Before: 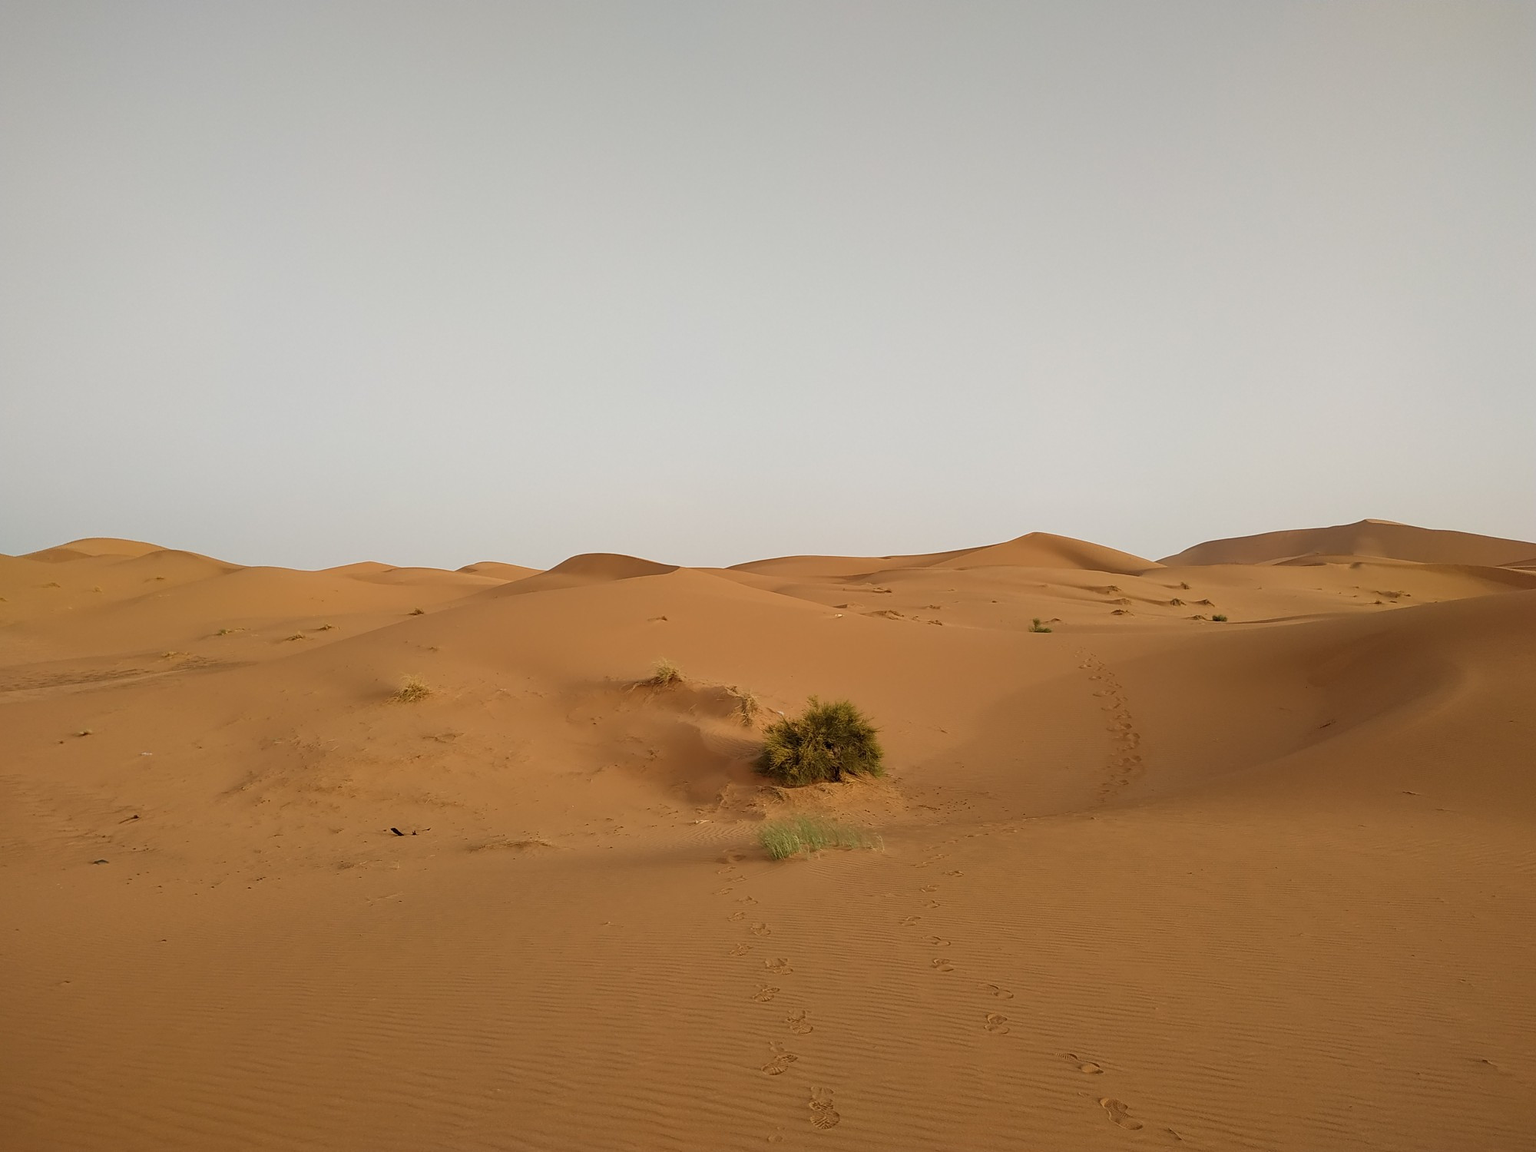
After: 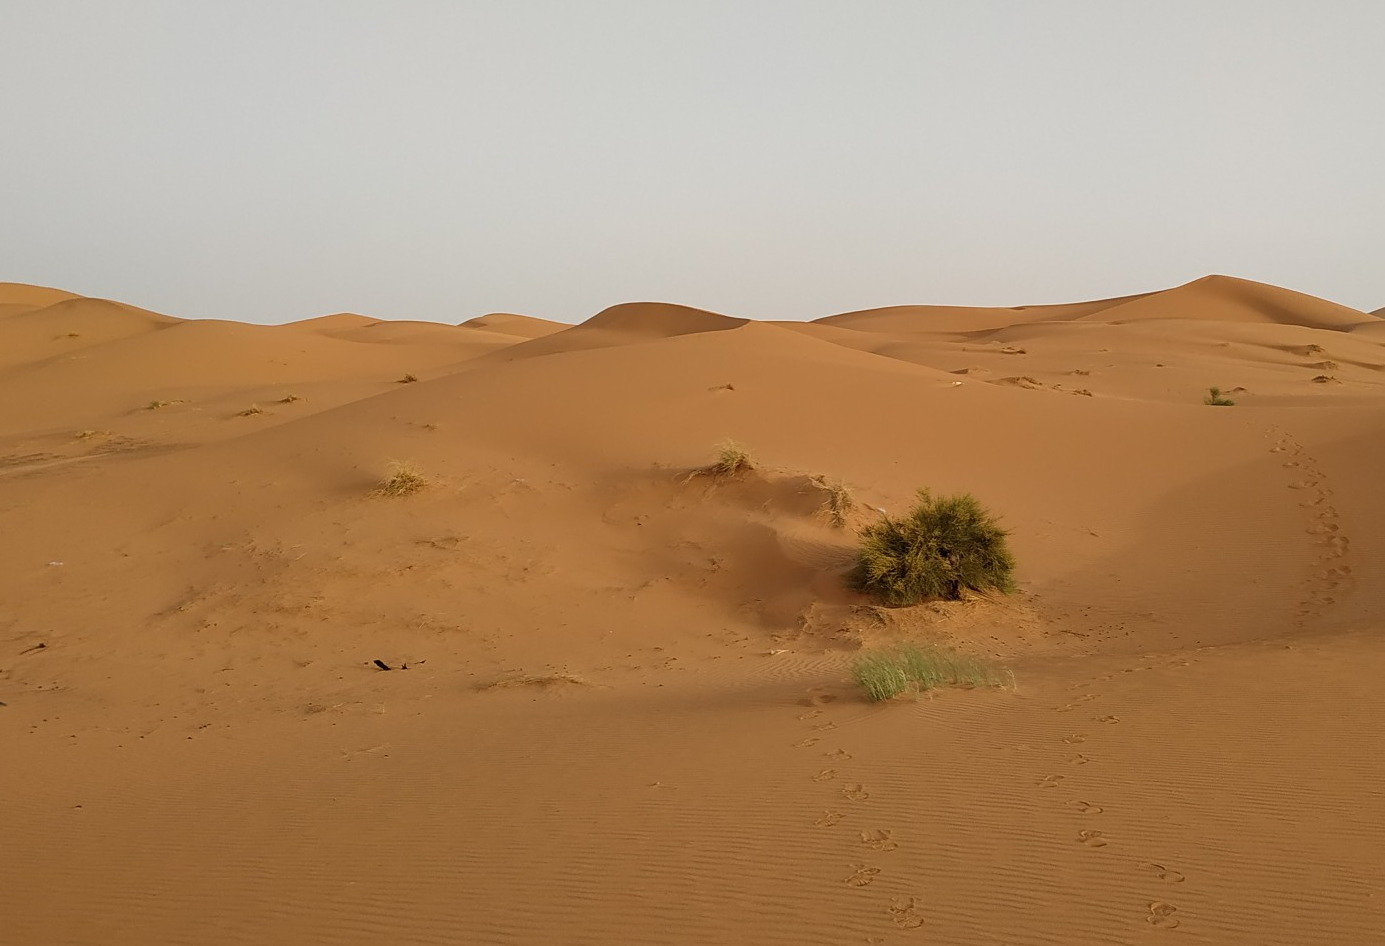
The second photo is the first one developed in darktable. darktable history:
crop: left 6.759%, top 27.908%, right 23.949%, bottom 9.014%
